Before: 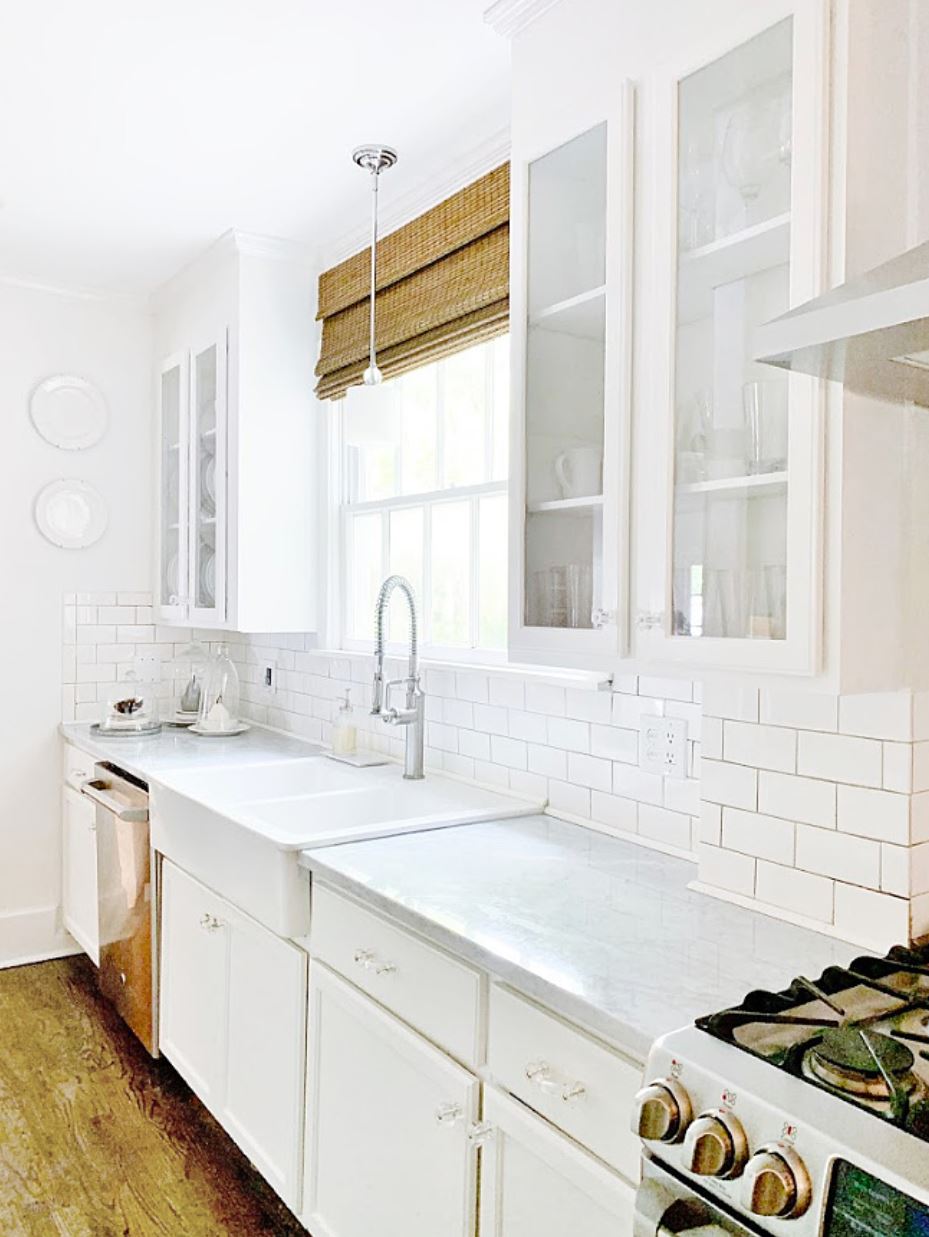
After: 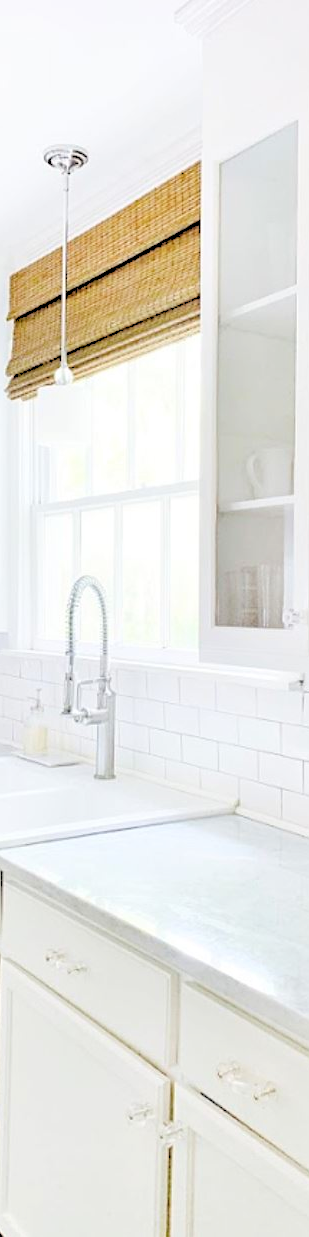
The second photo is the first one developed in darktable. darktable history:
crop: left 33.36%, right 33.36%
rgb levels: levels [[0.027, 0.429, 0.996], [0, 0.5, 1], [0, 0.5, 1]]
